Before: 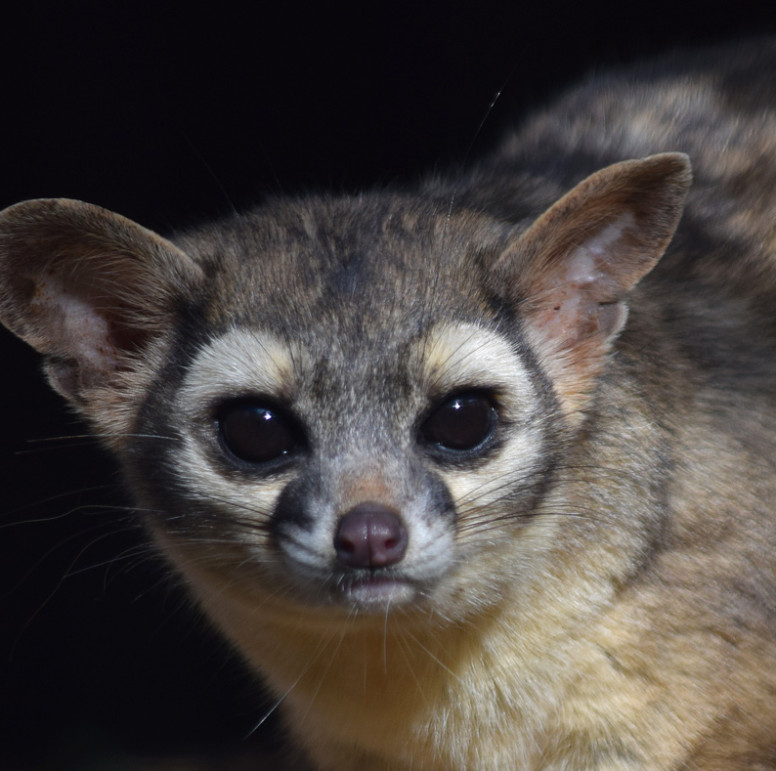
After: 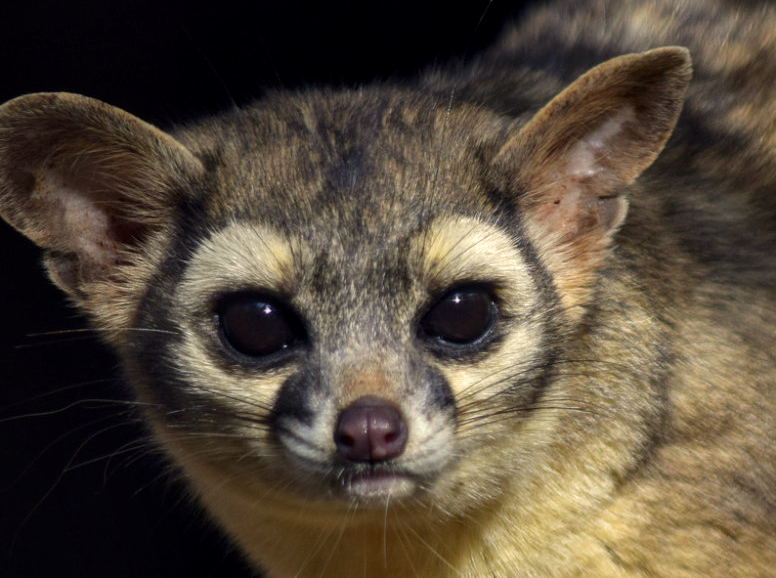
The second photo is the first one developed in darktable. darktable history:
color correction: highlights a* 1.39, highlights b* 17.83
local contrast: highlights 35%, detail 135%
crop: top 13.819%, bottom 11.169%
velvia: on, module defaults
